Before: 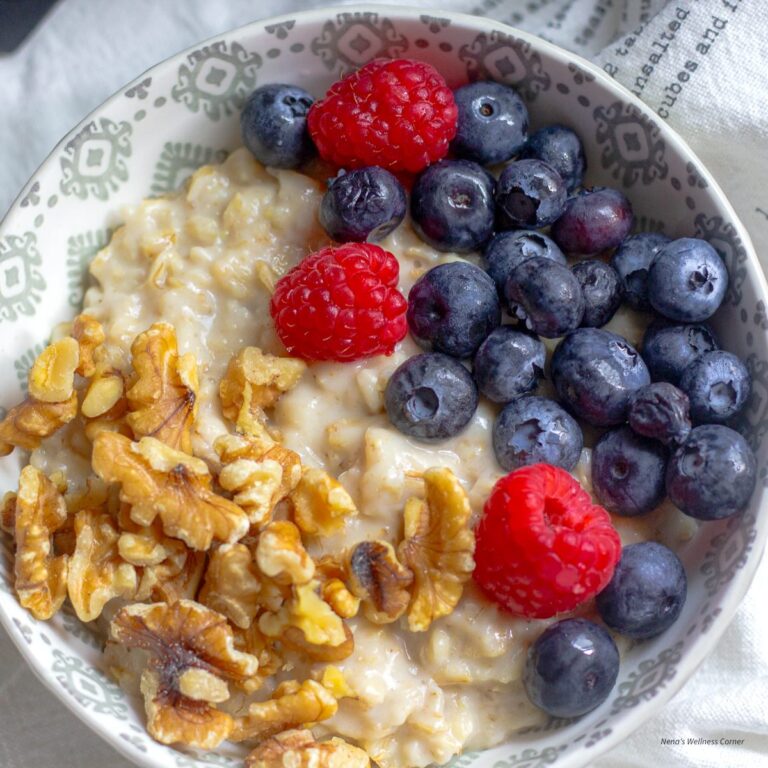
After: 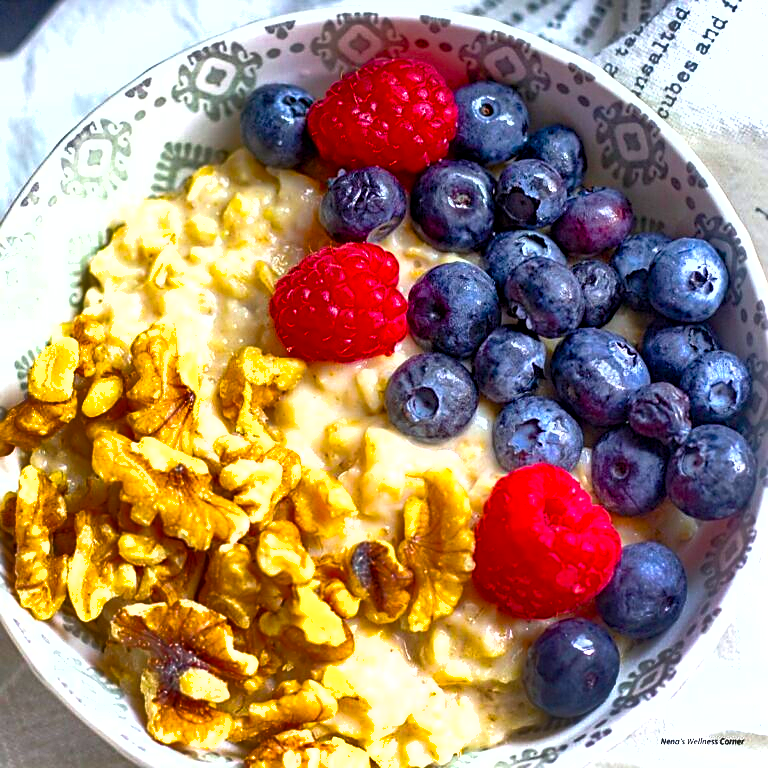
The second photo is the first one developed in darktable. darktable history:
haze removal: compatibility mode true, adaptive false
color balance rgb: linear chroma grading › global chroma 14.892%, perceptual saturation grading › global saturation 25.768%, perceptual brilliance grading › global brilliance 24.95%, global vibrance 20%
shadows and highlights: radius 169.98, shadows 26.1, white point adjustment 3.25, highlights -67.96, soften with gaussian
sharpen: on, module defaults
